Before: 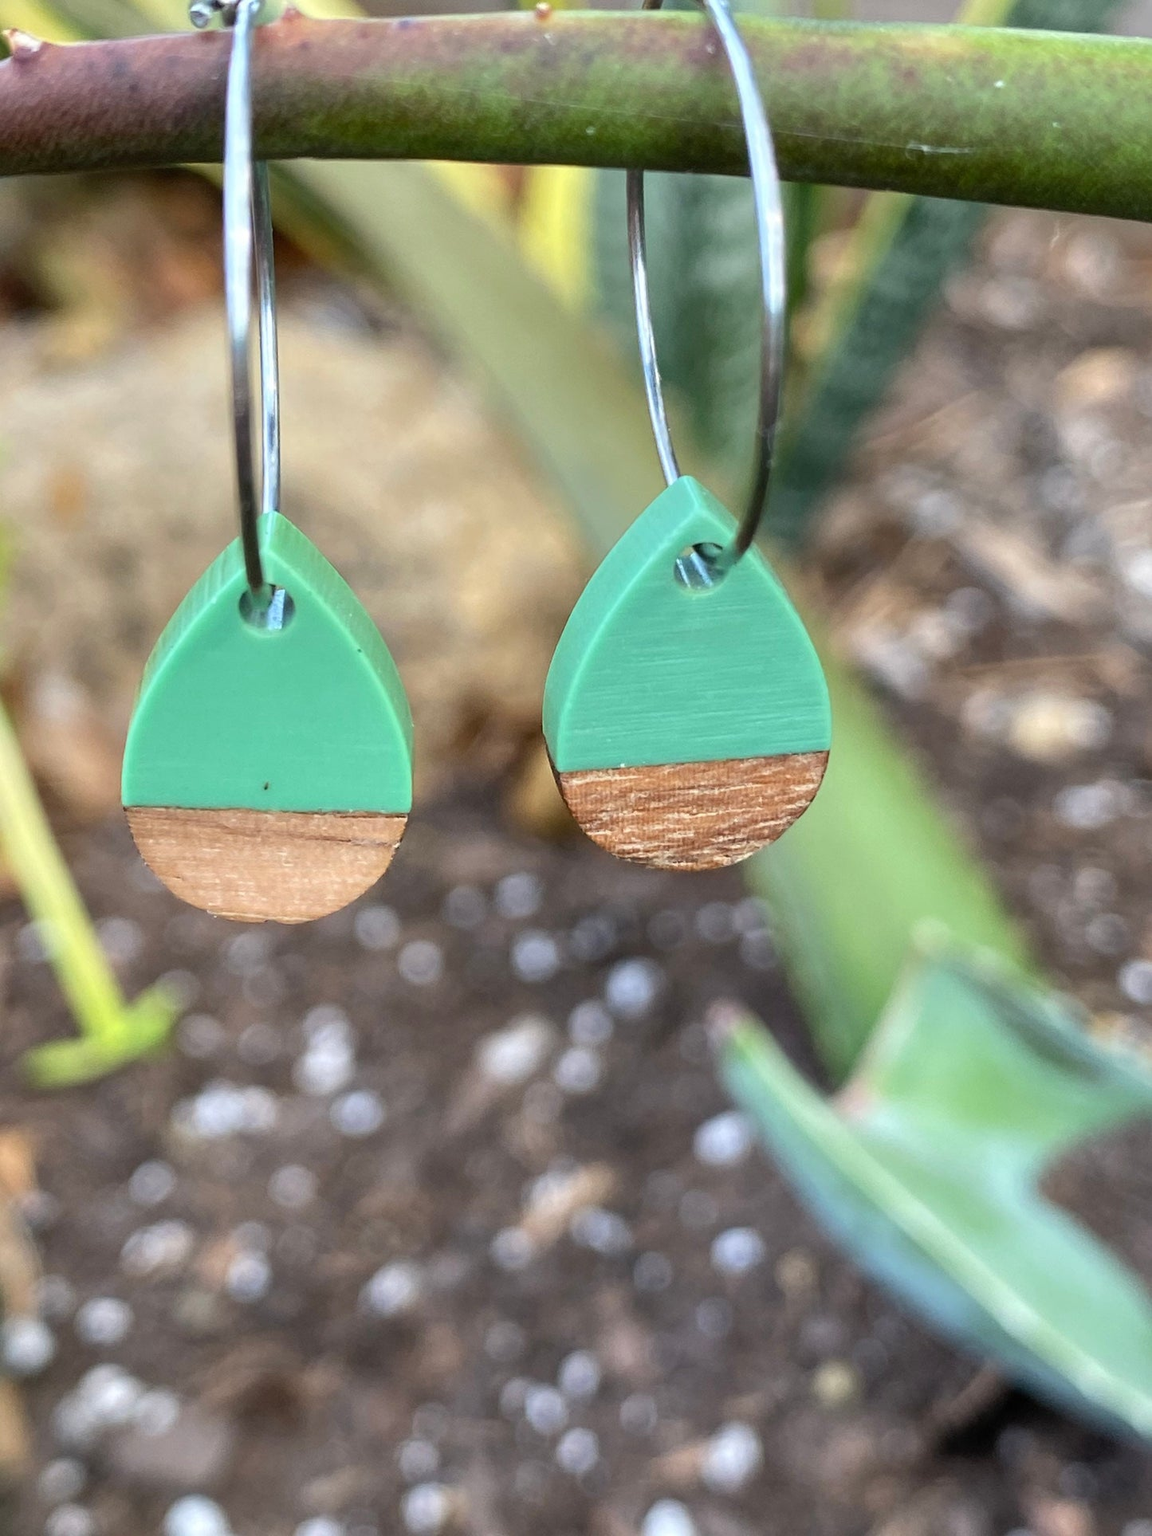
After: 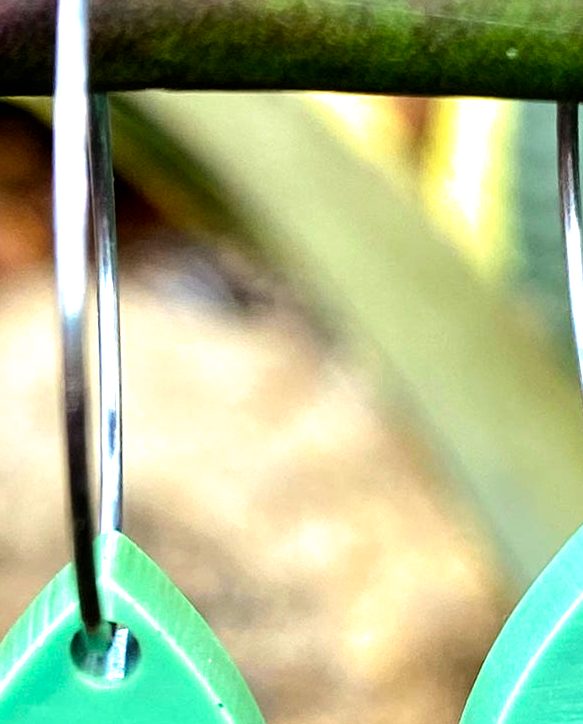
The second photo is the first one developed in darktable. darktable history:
filmic rgb: black relative exposure -8.2 EV, white relative exposure 2.2 EV, threshold 3 EV, hardness 7.11, latitude 85.74%, contrast 1.696, highlights saturation mix -4%, shadows ↔ highlights balance -2.69%, preserve chrominance no, color science v5 (2021), contrast in shadows safe, contrast in highlights safe, enable highlight reconstruction true
rotate and perspective: rotation 0.192°, lens shift (horizontal) -0.015, crop left 0.005, crop right 0.996, crop top 0.006, crop bottom 0.99
crop: left 15.452%, top 5.459%, right 43.956%, bottom 56.62%
